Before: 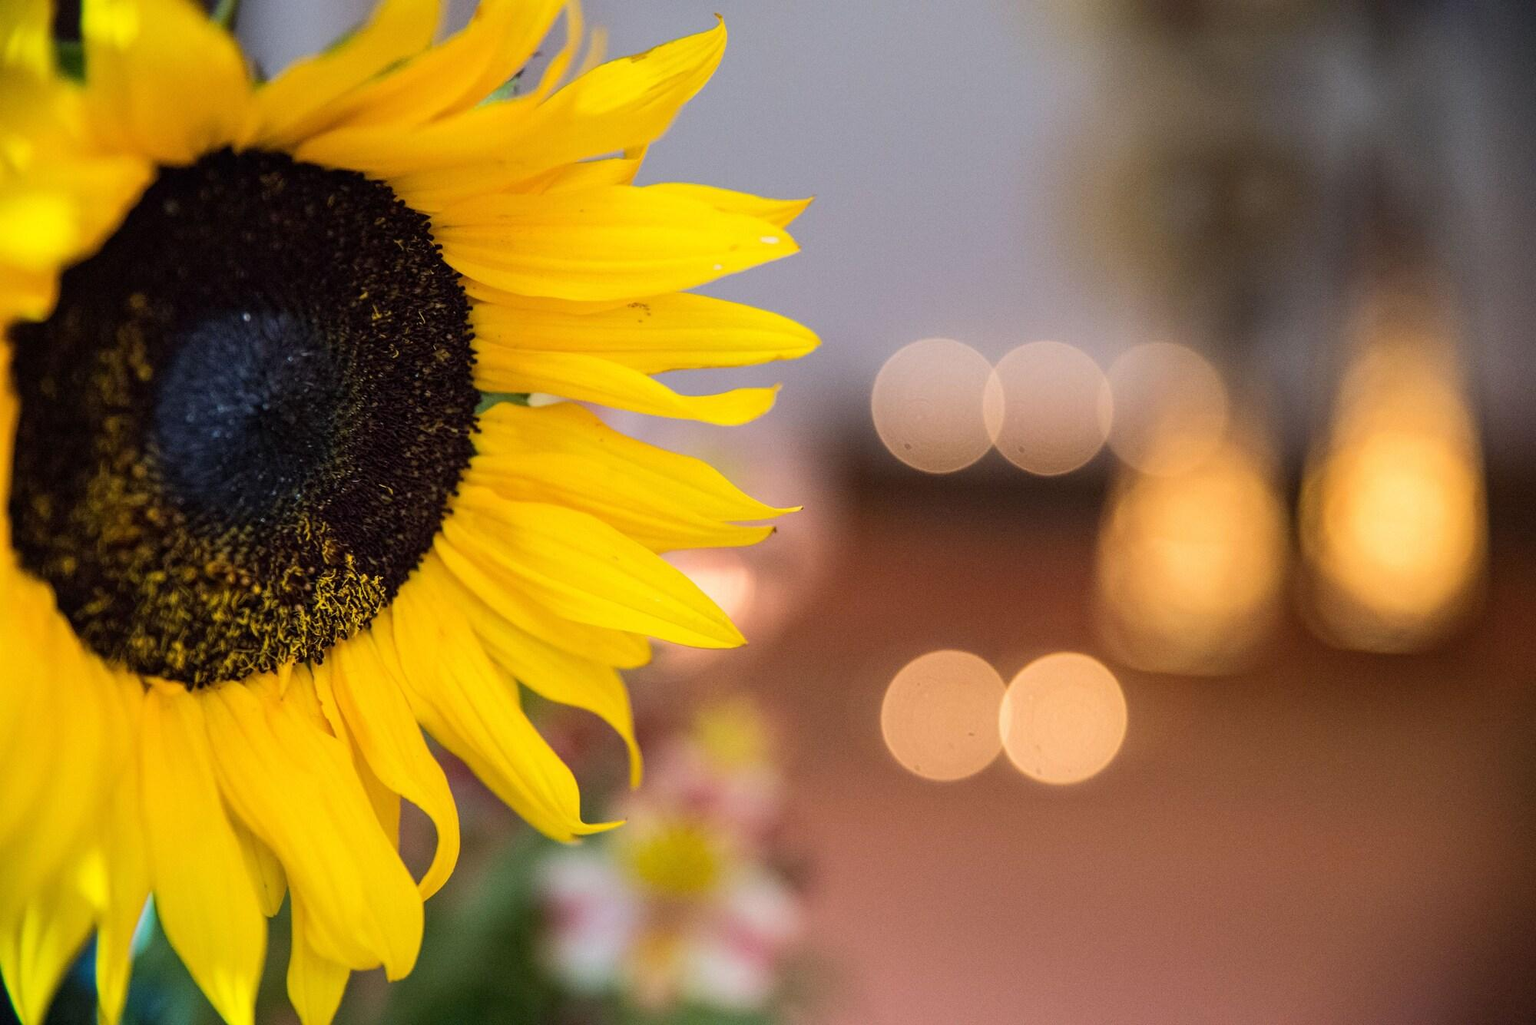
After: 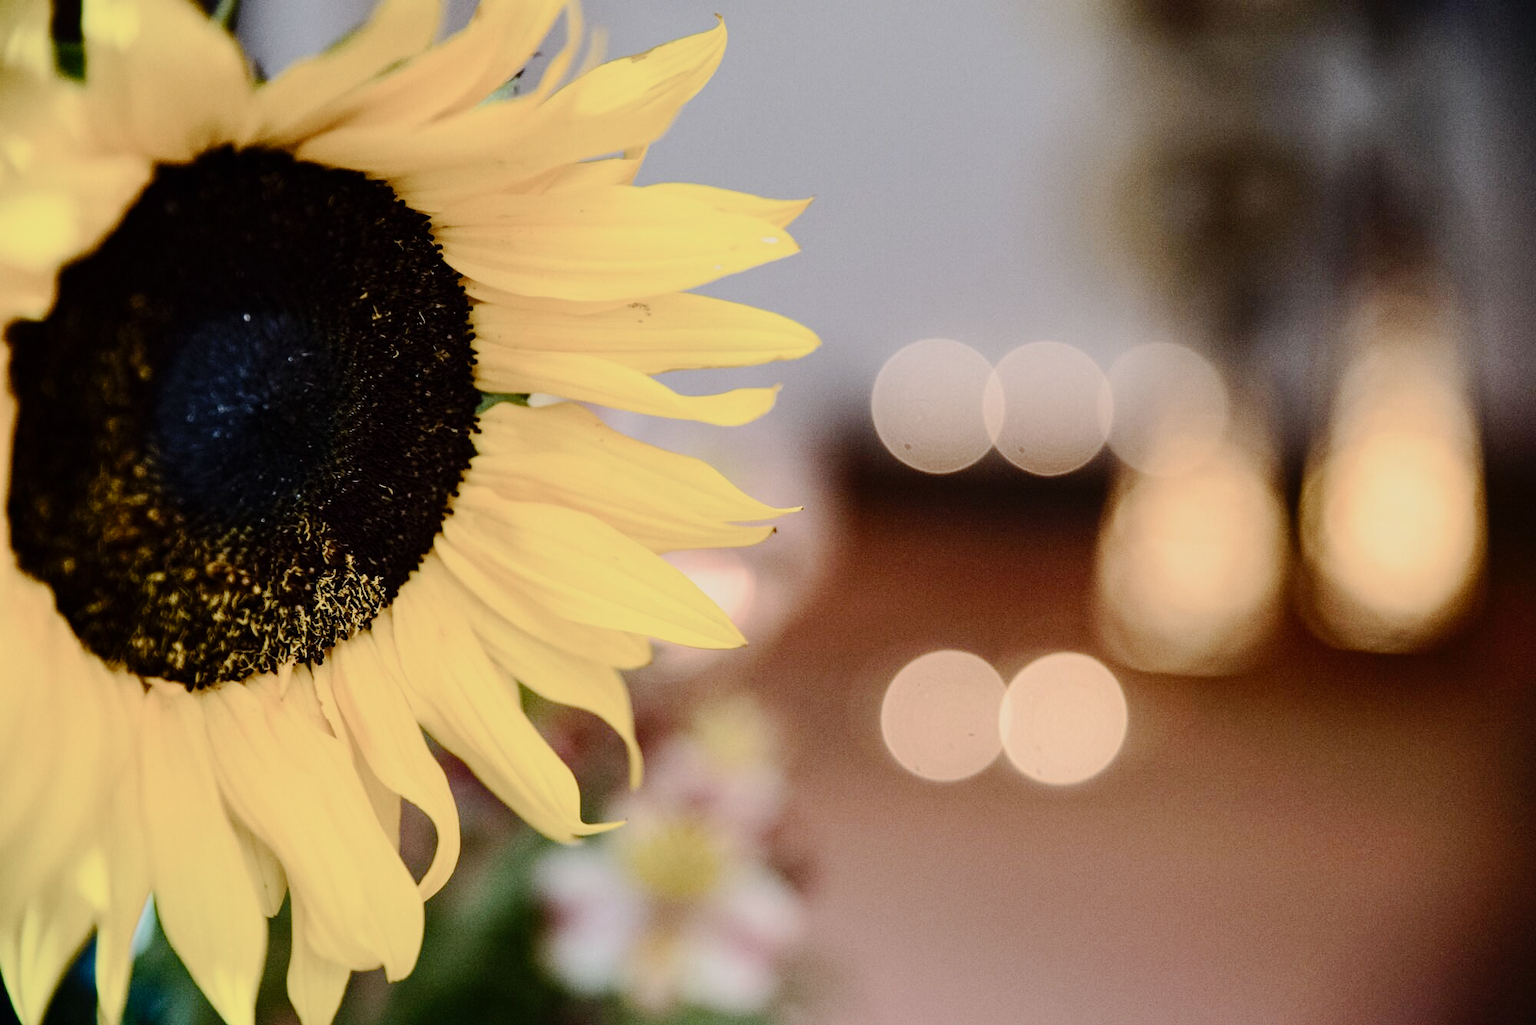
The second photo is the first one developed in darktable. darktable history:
contrast brightness saturation: contrast 0.25, saturation -0.321
shadows and highlights: radius 120.97, shadows 21.47, white point adjustment -9.62, highlights -12.63, shadows color adjustment 99.16%, highlights color adjustment 0.233%, soften with gaussian
tone curve: curves: ch0 [(0, 0) (0.003, 0.001) (0.011, 0.008) (0.025, 0.015) (0.044, 0.025) (0.069, 0.037) (0.1, 0.056) (0.136, 0.091) (0.177, 0.157) (0.224, 0.231) (0.277, 0.319) (0.335, 0.4) (0.399, 0.493) (0.468, 0.571) (0.543, 0.645) (0.623, 0.706) (0.709, 0.77) (0.801, 0.838) (0.898, 0.918) (1, 1)], preserve colors none
